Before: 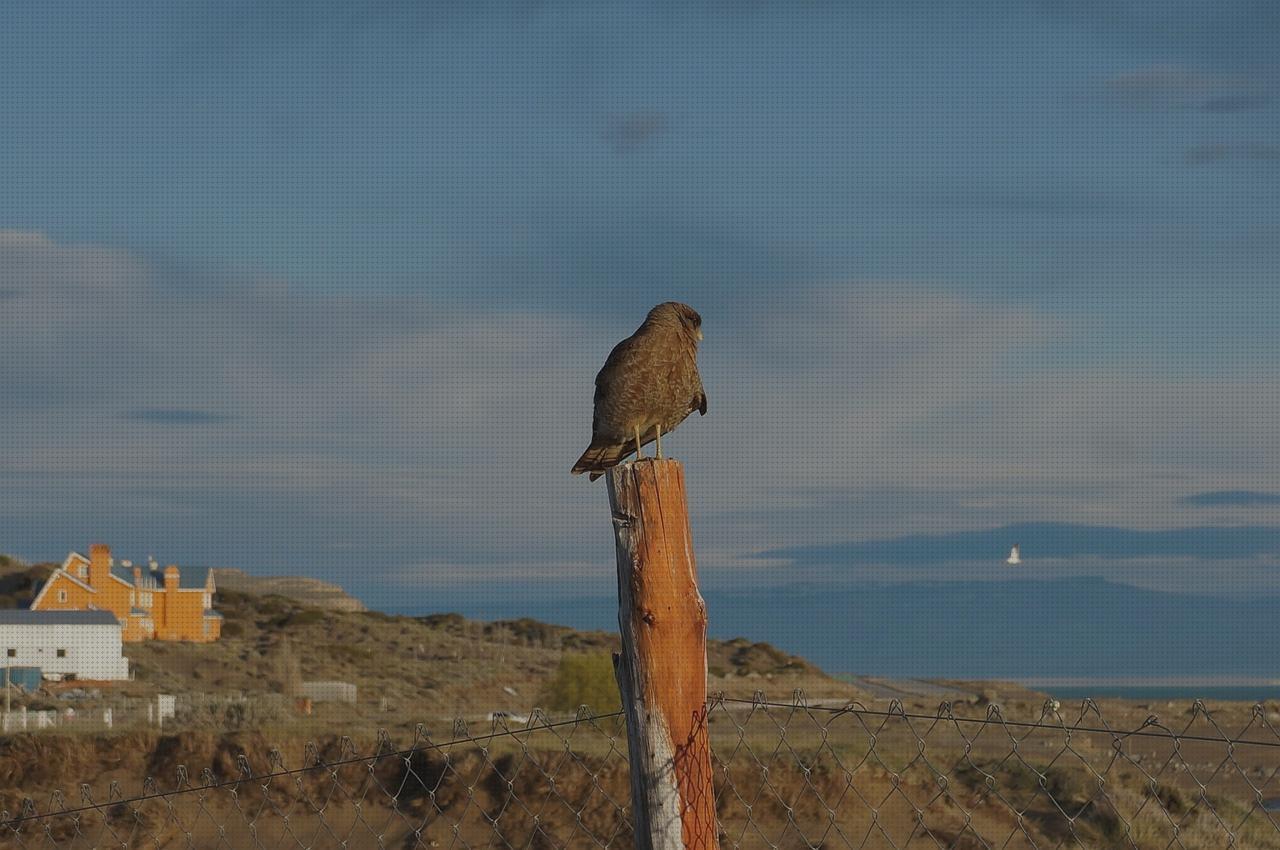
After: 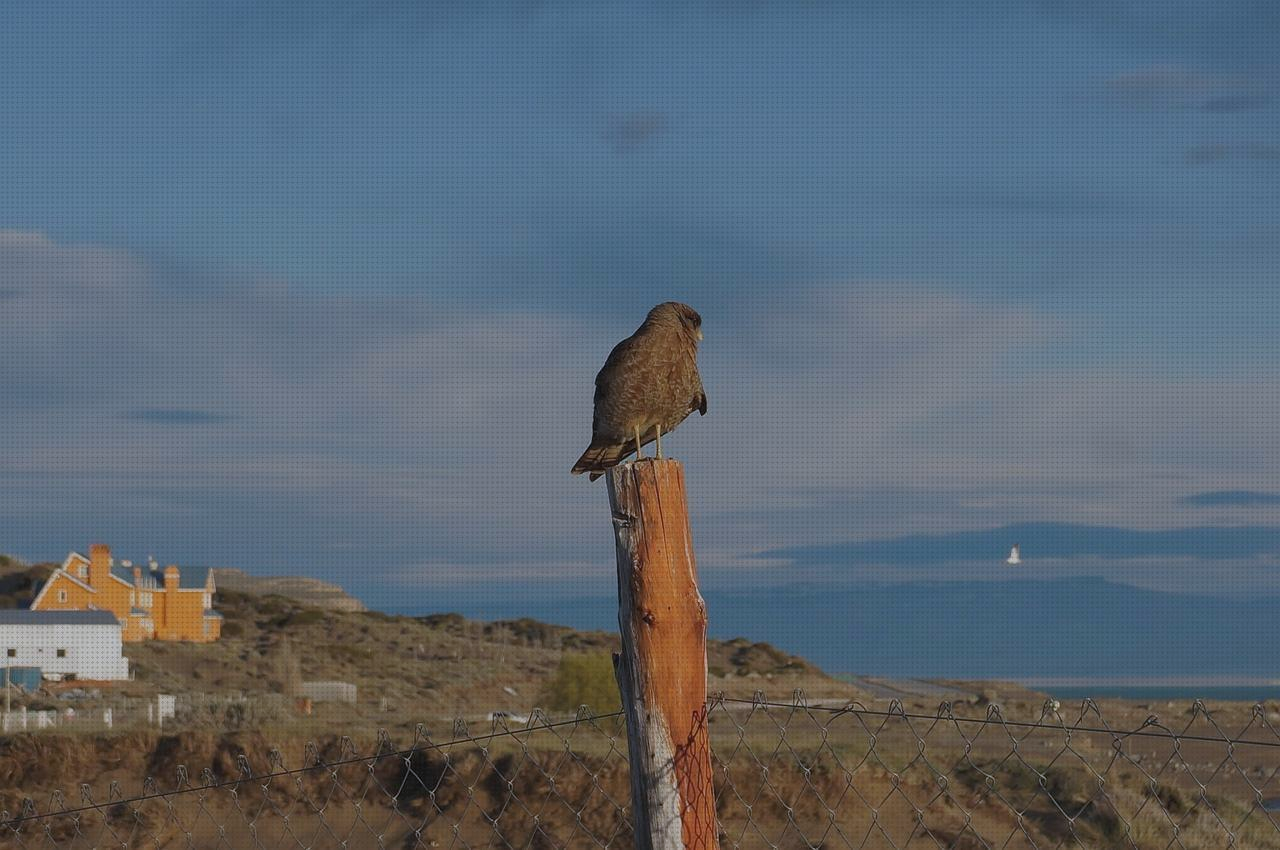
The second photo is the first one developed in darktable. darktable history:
color calibration: illuminant as shot in camera, x 0.358, y 0.373, temperature 4628.91 K
white balance: emerald 1
